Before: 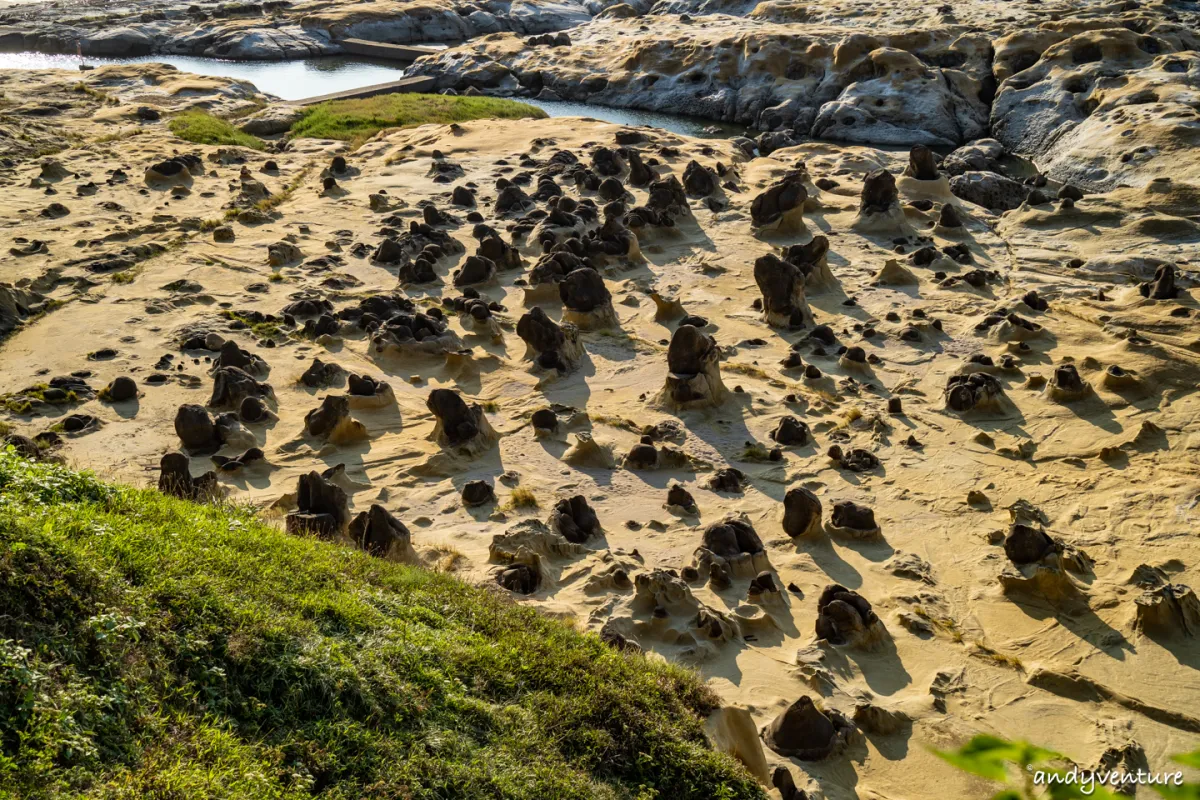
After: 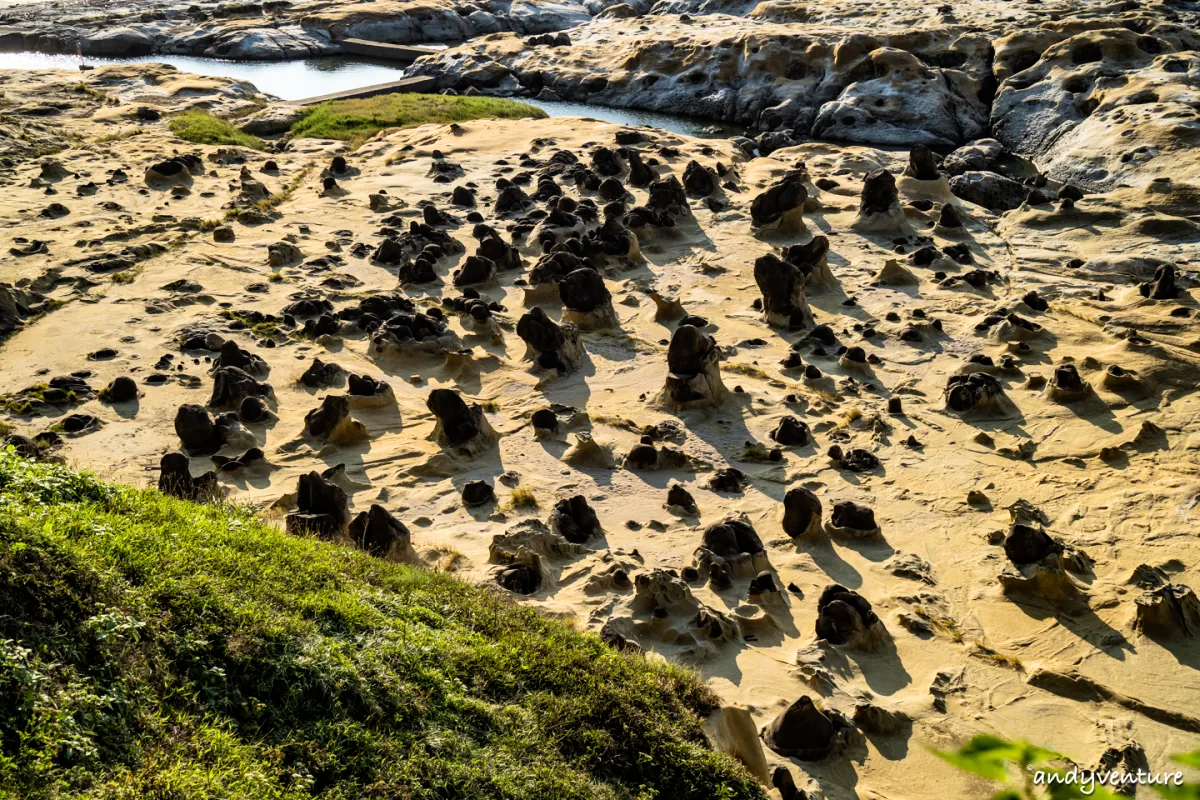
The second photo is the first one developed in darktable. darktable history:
tone equalizer: -8 EV -0.43 EV, -7 EV -0.417 EV, -6 EV -0.297 EV, -5 EV -0.222 EV, -3 EV 0.242 EV, -2 EV 0.356 EV, -1 EV 0.364 EV, +0 EV 0.402 EV, edges refinement/feathering 500, mask exposure compensation -1.57 EV, preserve details no
levels: mode automatic
filmic rgb: black relative exposure -9.37 EV, white relative exposure 3.03 EV, hardness 6.12
